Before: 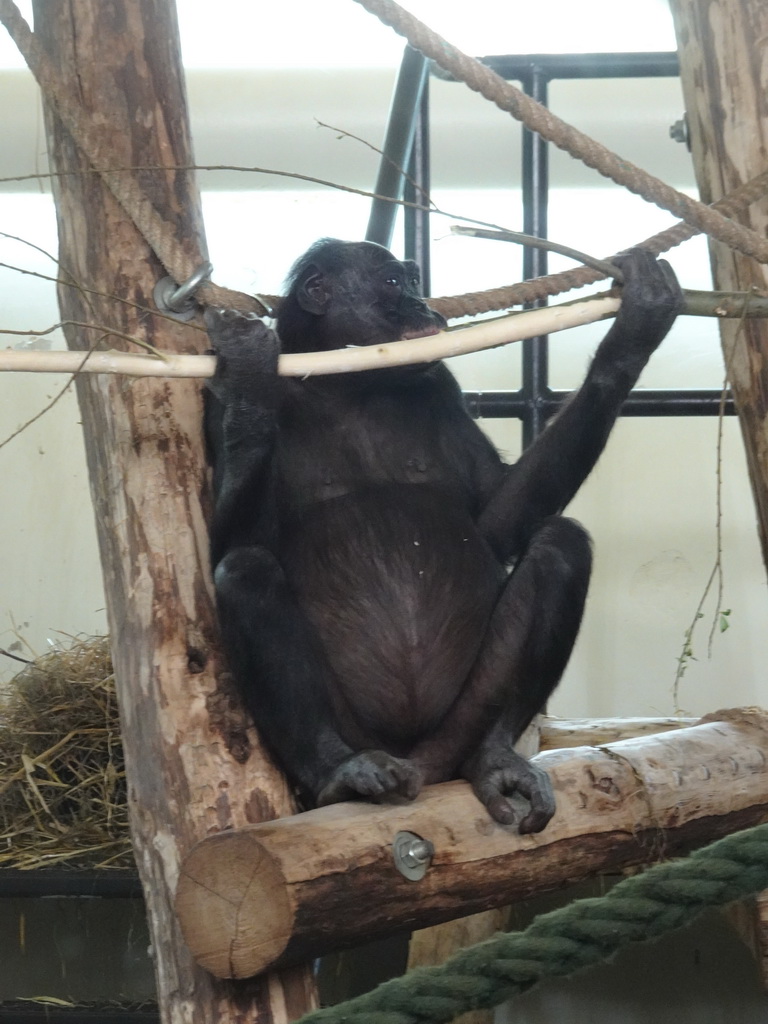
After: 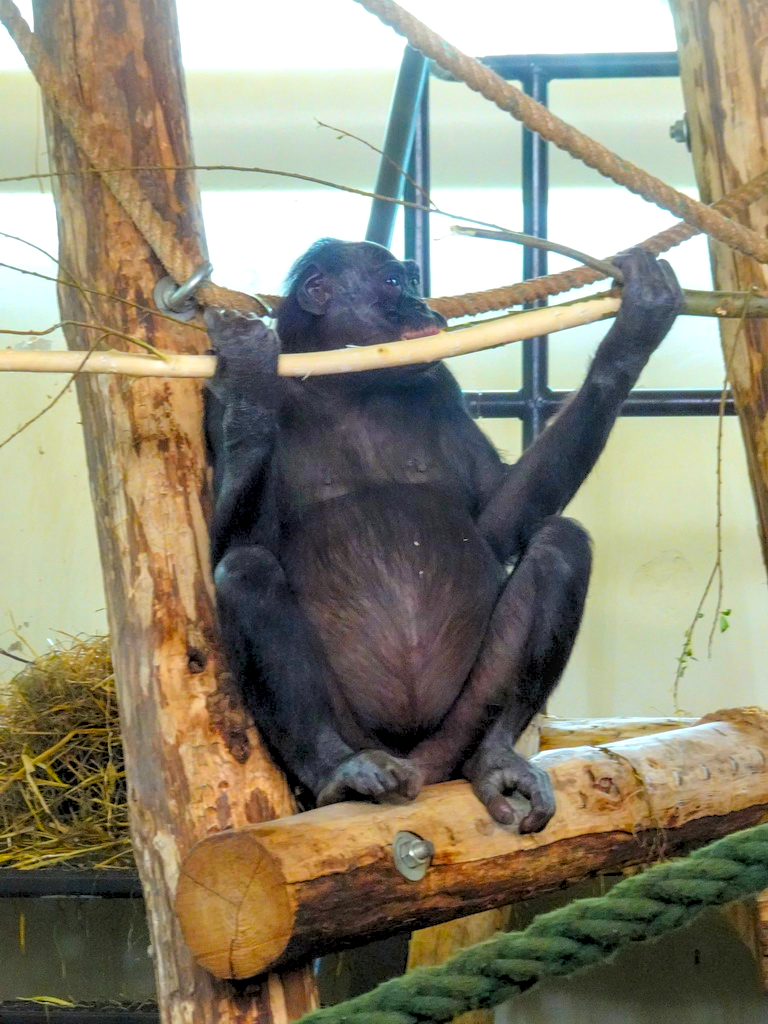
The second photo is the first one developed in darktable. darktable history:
exposure: black level correction 0, exposure 0.4 EV, compensate exposure bias true, compensate highlight preservation false
local contrast: detail 130%
rgb levels: preserve colors sum RGB, levels [[0.038, 0.433, 0.934], [0, 0.5, 1], [0, 0.5, 1]]
color balance rgb: perceptual saturation grading › global saturation 20%, global vibrance 20%
color contrast: green-magenta contrast 1.55, blue-yellow contrast 1.83
